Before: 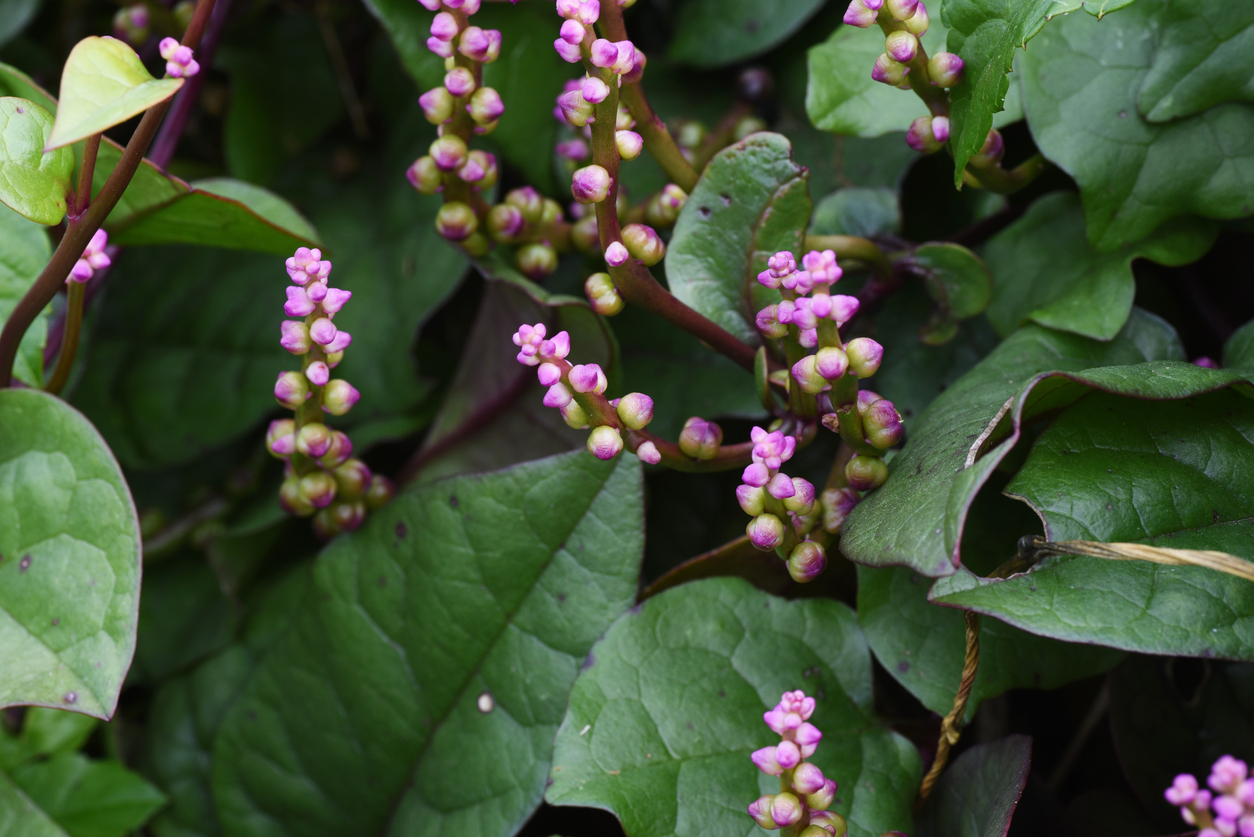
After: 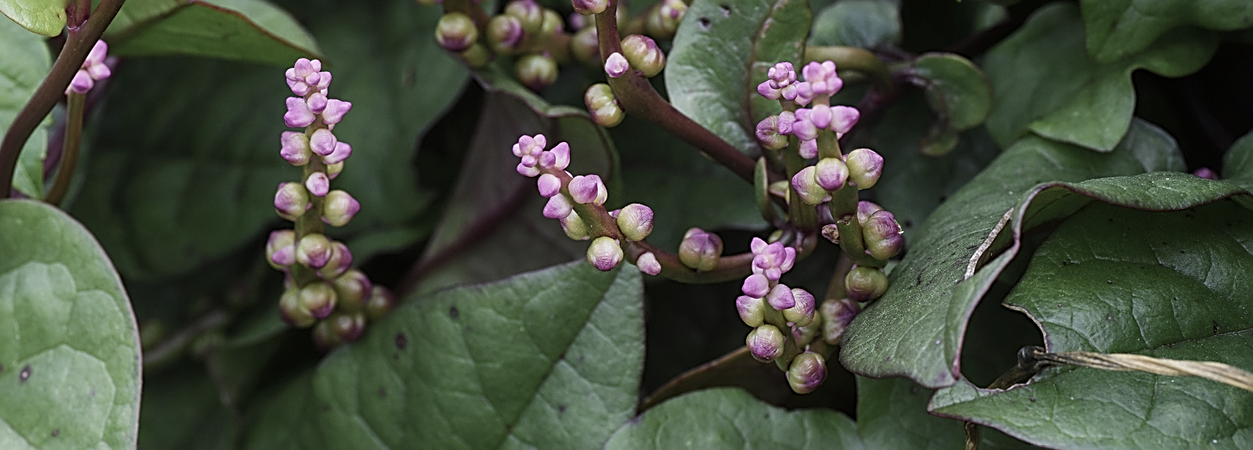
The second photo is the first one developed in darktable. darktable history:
crop and rotate: top 22.585%, bottom 23.64%
sharpen: amount 0.986
local contrast: detail 109%
color correction: highlights b* 0.059, saturation 0.602
